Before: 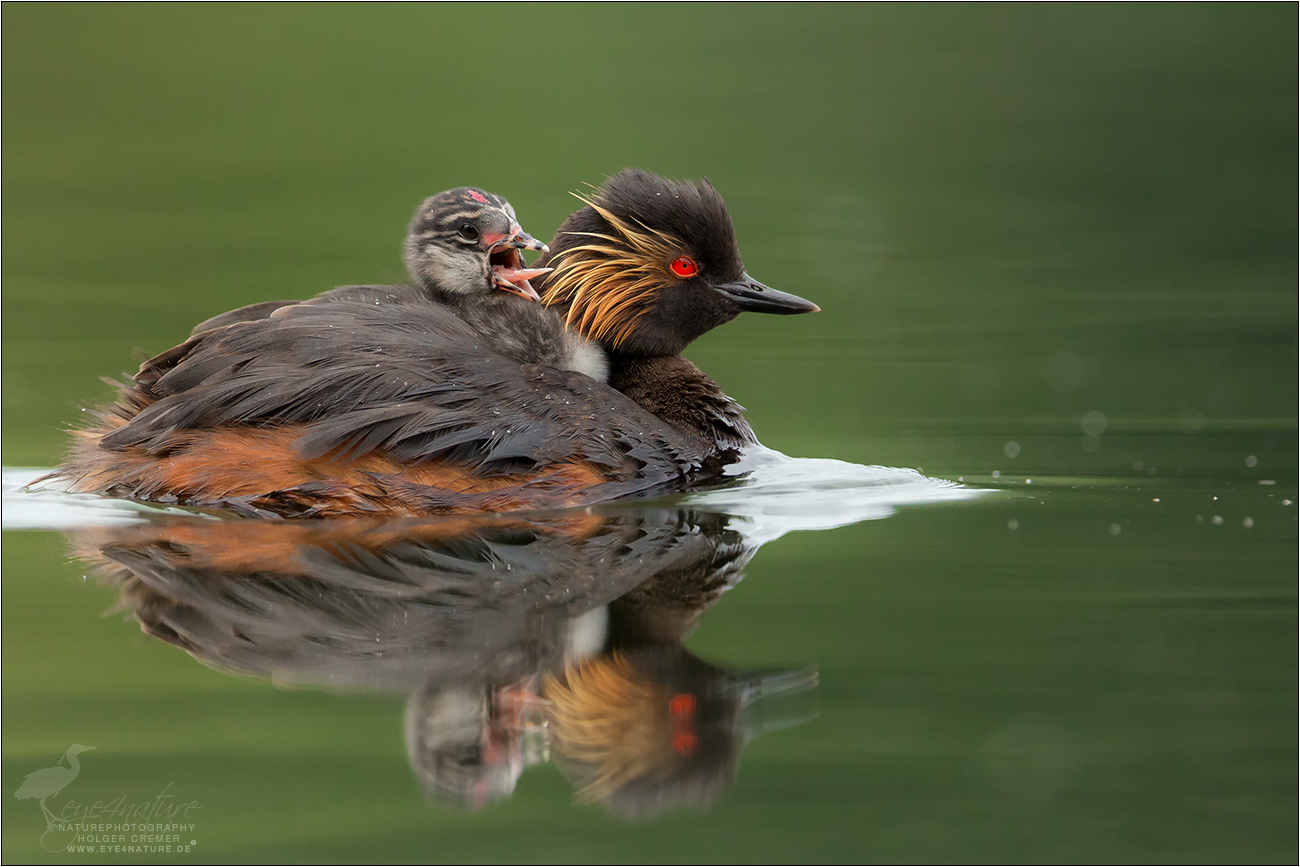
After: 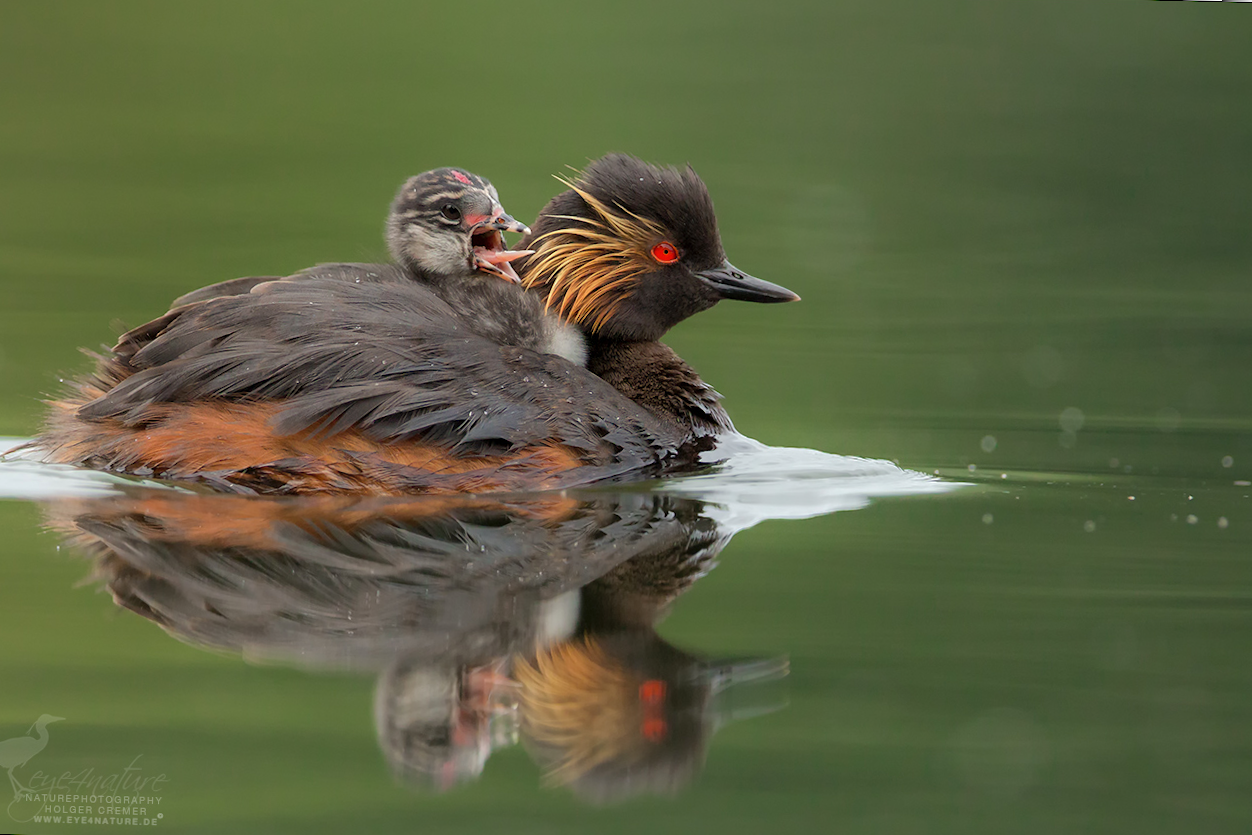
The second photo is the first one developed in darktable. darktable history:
shadows and highlights: on, module defaults
crop and rotate: angle -1.46°
tone equalizer: on, module defaults
